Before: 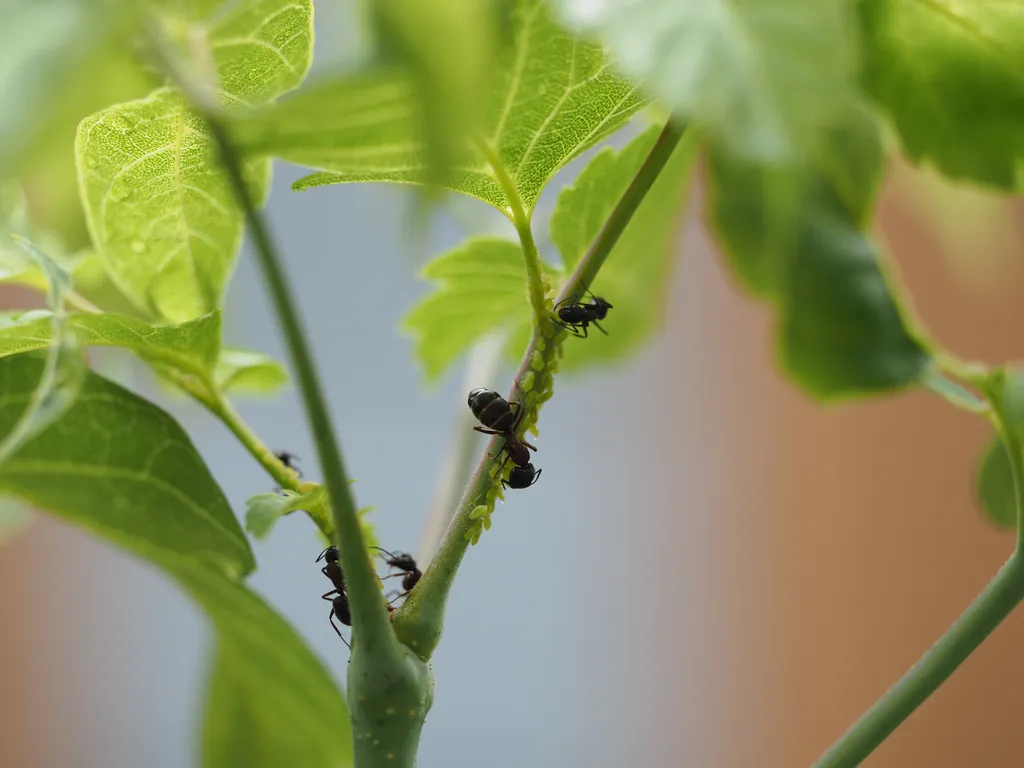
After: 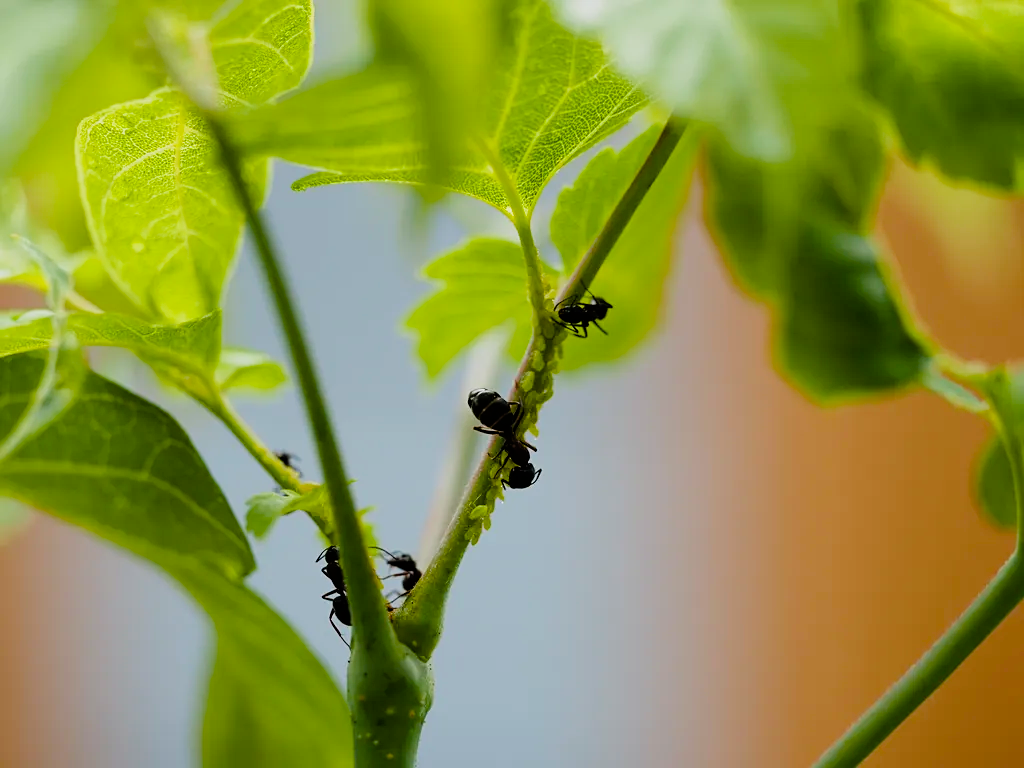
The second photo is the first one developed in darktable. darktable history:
sharpen: amount 0.214
color balance rgb: perceptual saturation grading › global saturation 20%, perceptual saturation grading › highlights -25.602%, perceptual saturation grading › shadows 50.248%, perceptual brilliance grading › highlights 2.94%, global vibrance 39.518%
filmic rgb: black relative exposure -5.13 EV, white relative exposure 3.56 EV, hardness 3.19, contrast 1.19, highlights saturation mix -48.68%
